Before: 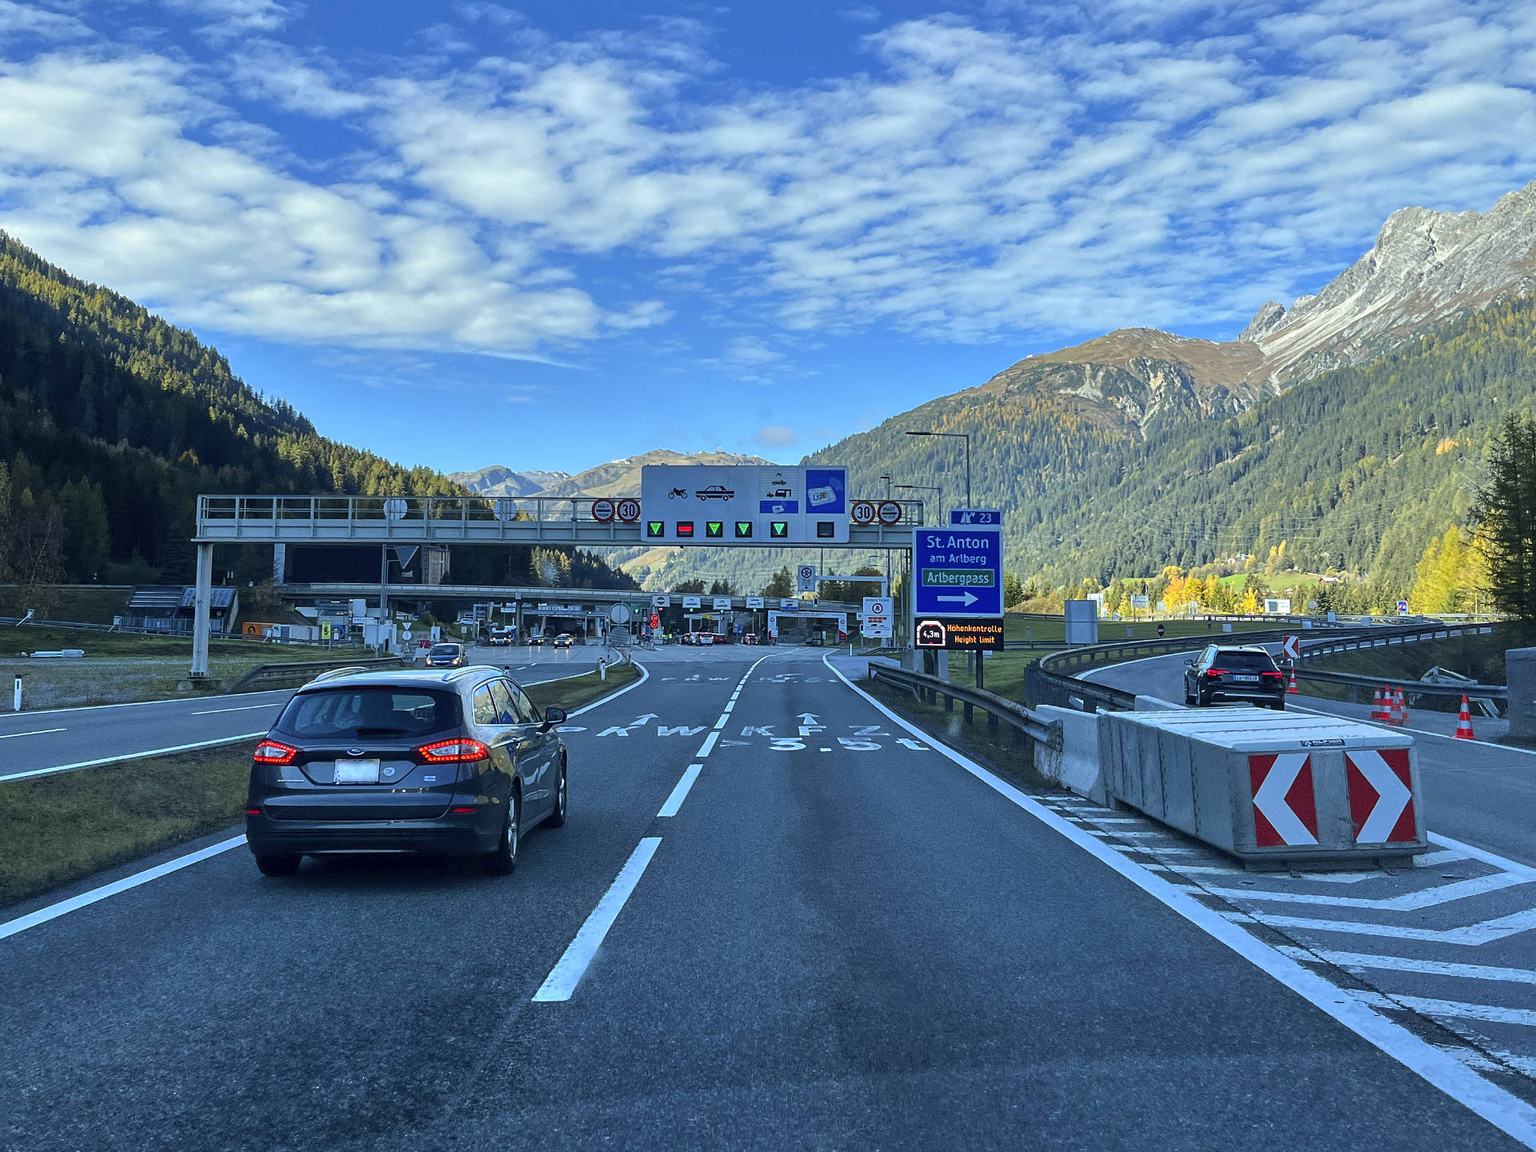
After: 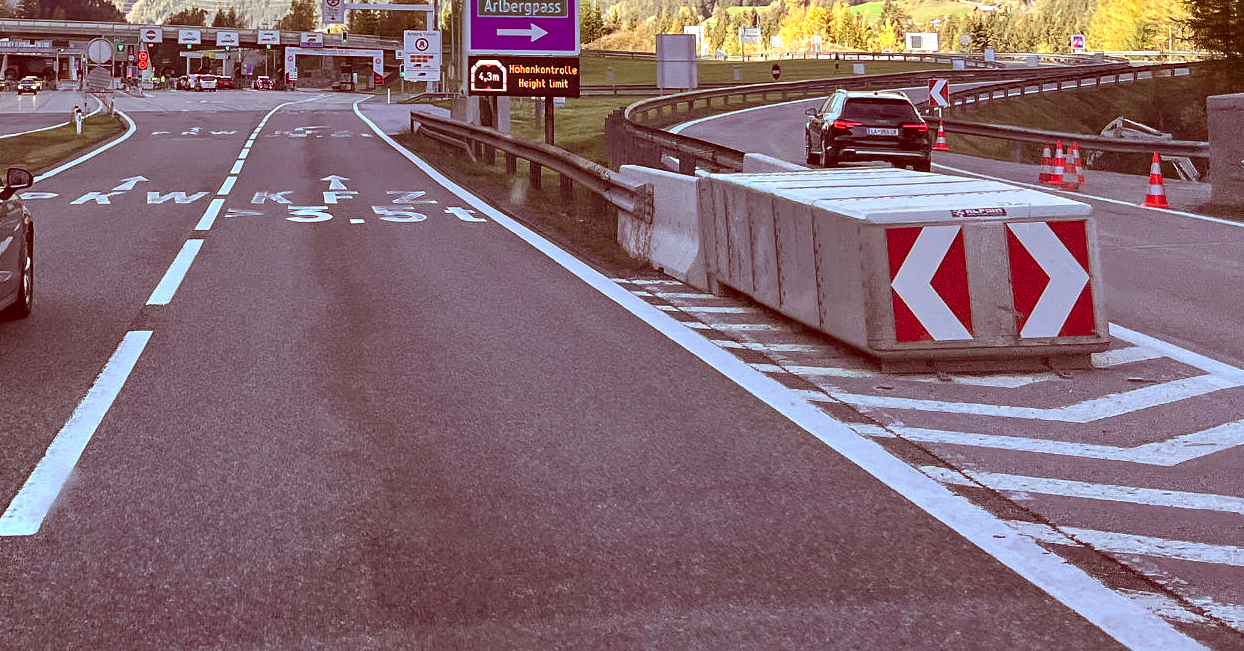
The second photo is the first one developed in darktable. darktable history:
color correction: highlights a* 9.18, highlights b* 8.83, shadows a* 39.81, shadows b* 39.21, saturation 0.786
contrast brightness saturation: contrast -0.093, saturation -0.082
exposure: exposure 0.647 EV, compensate highlight preservation false
crop and rotate: left 35.176%, top 49.786%, bottom 4.938%
